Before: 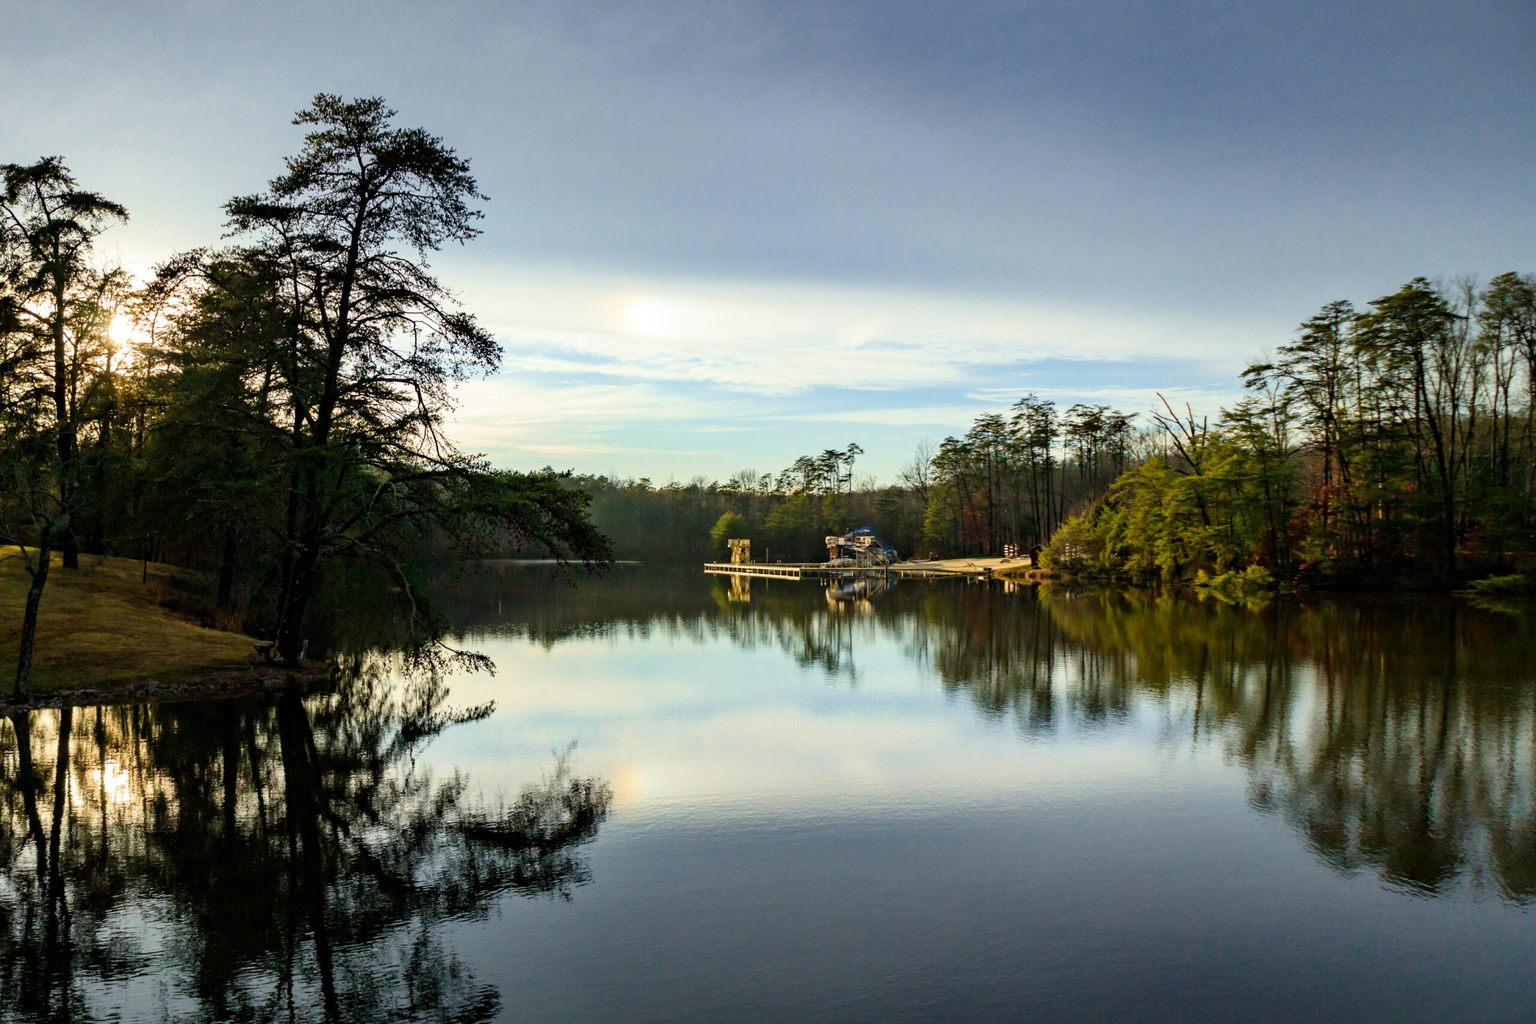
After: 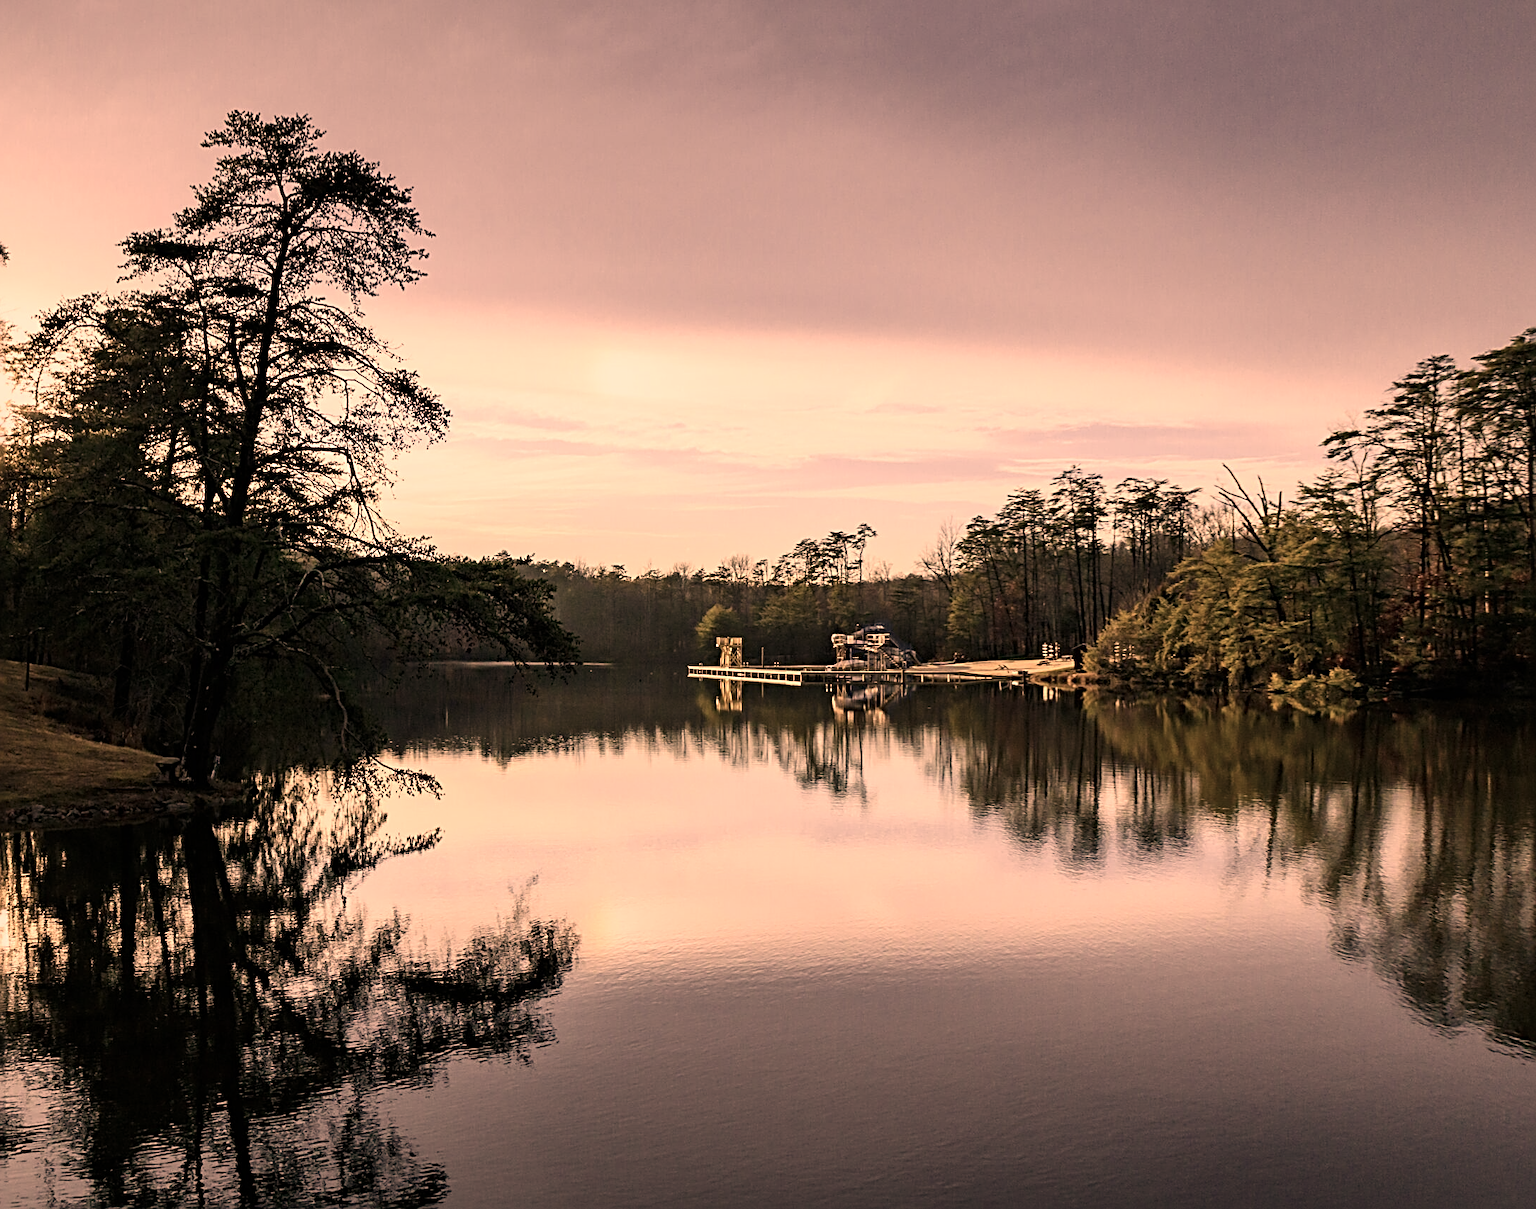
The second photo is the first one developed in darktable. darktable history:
sharpen: radius 3.053, amount 0.757
contrast brightness saturation: contrast 0.103, saturation -0.362
crop: left 7.958%, right 7.373%
color correction: highlights a* 39.68, highlights b* 39.97, saturation 0.694
